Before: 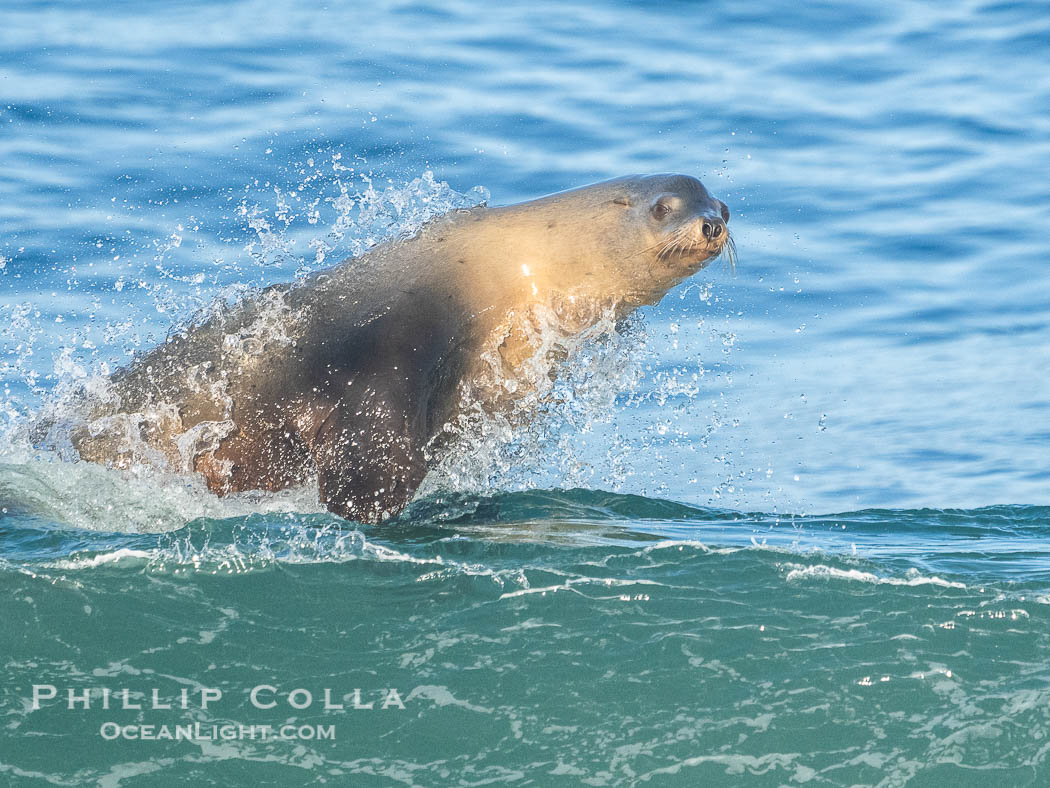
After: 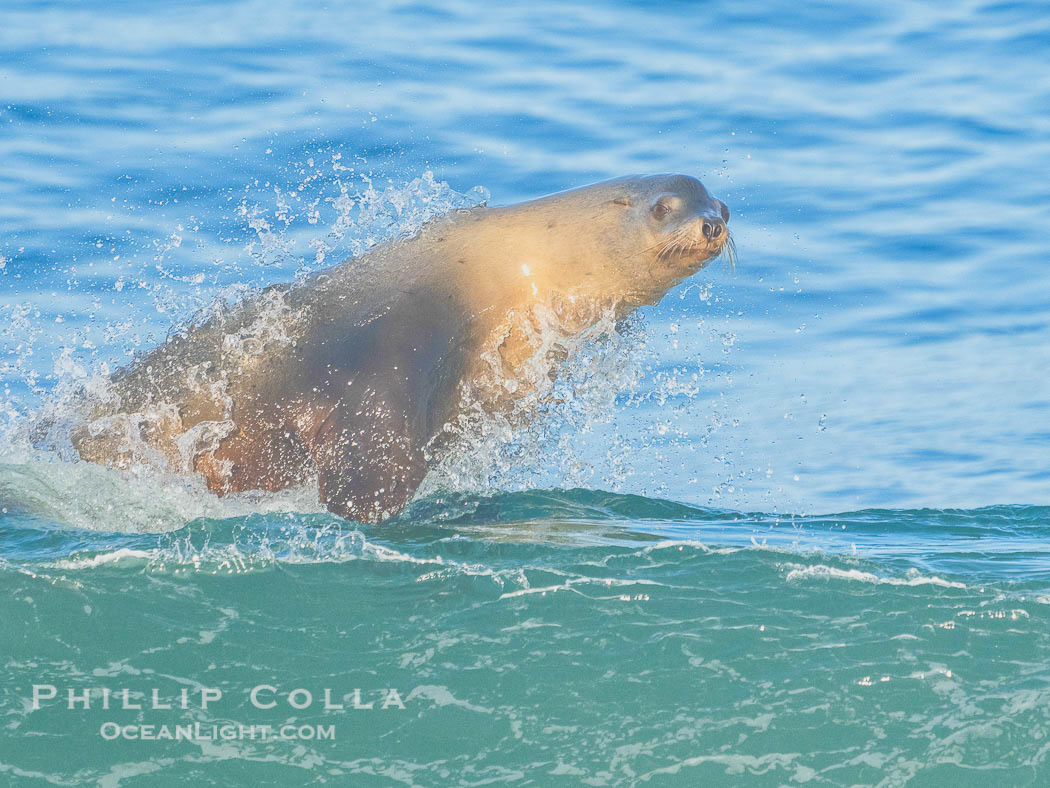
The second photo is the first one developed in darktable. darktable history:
color balance rgb: global offset › hue 169.84°, perceptual saturation grading › global saturation 0.528%, contrast -29.462%
exposure: black level correction 0, exposure 0.699 EV, compensate highlight preservation false
shadows and highlights: shadows 25.72, highlights -26.22
tone equalizer: -7 EV 0.153 EV, -6 EV 0.63 EV, -5 EV 1.15 EV, -4 EV 1.29 EV, -3 EV 1.12 EV, -2 EV 0.6 EV, -1 EV 0.163 EV
